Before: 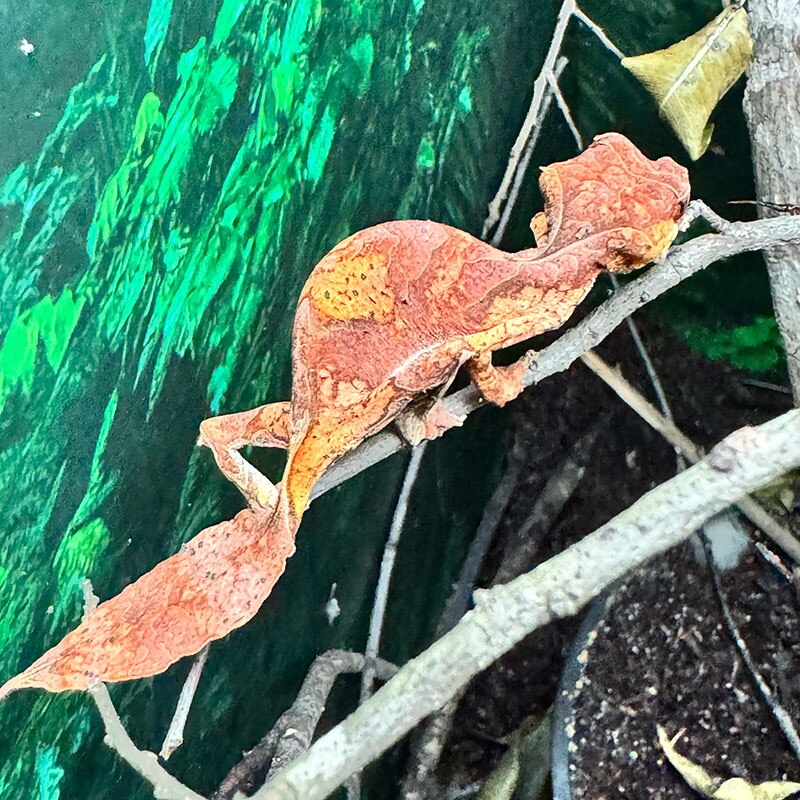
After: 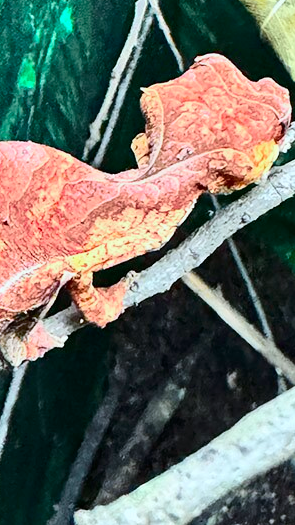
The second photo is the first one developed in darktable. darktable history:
white balance: red 0.974, blue 1.044
crop and rotate: left 49.936%, top 10.094%, right 13.136%, bottom 24.256%
tone curve: curves: ch0 [(0, 0.003) (0.056, 0.041) (0.211, 0.187) (0.482, 0.519) (0.836, 0.864) (0.997, 0.984)]; ch1 [(0, 0) (0.276, 0.206) (0.393, 0.364) (0.482, 0.471) (0.506, 0.5) (0.523, 0.523) (0.572, 0.604) (0.635, 0.665) (0.695, 0.759) (1, 1)]; ch2 [(0, 0) (0.438, 0.456) (0.473, 0.47) (0.503, 0.503) (0.536, 0.527) (0.562, 0.584) (0.612, 0.61) (0.679, 0.72) (1, 1)], color space Lab, independent channels, preserve colors none
